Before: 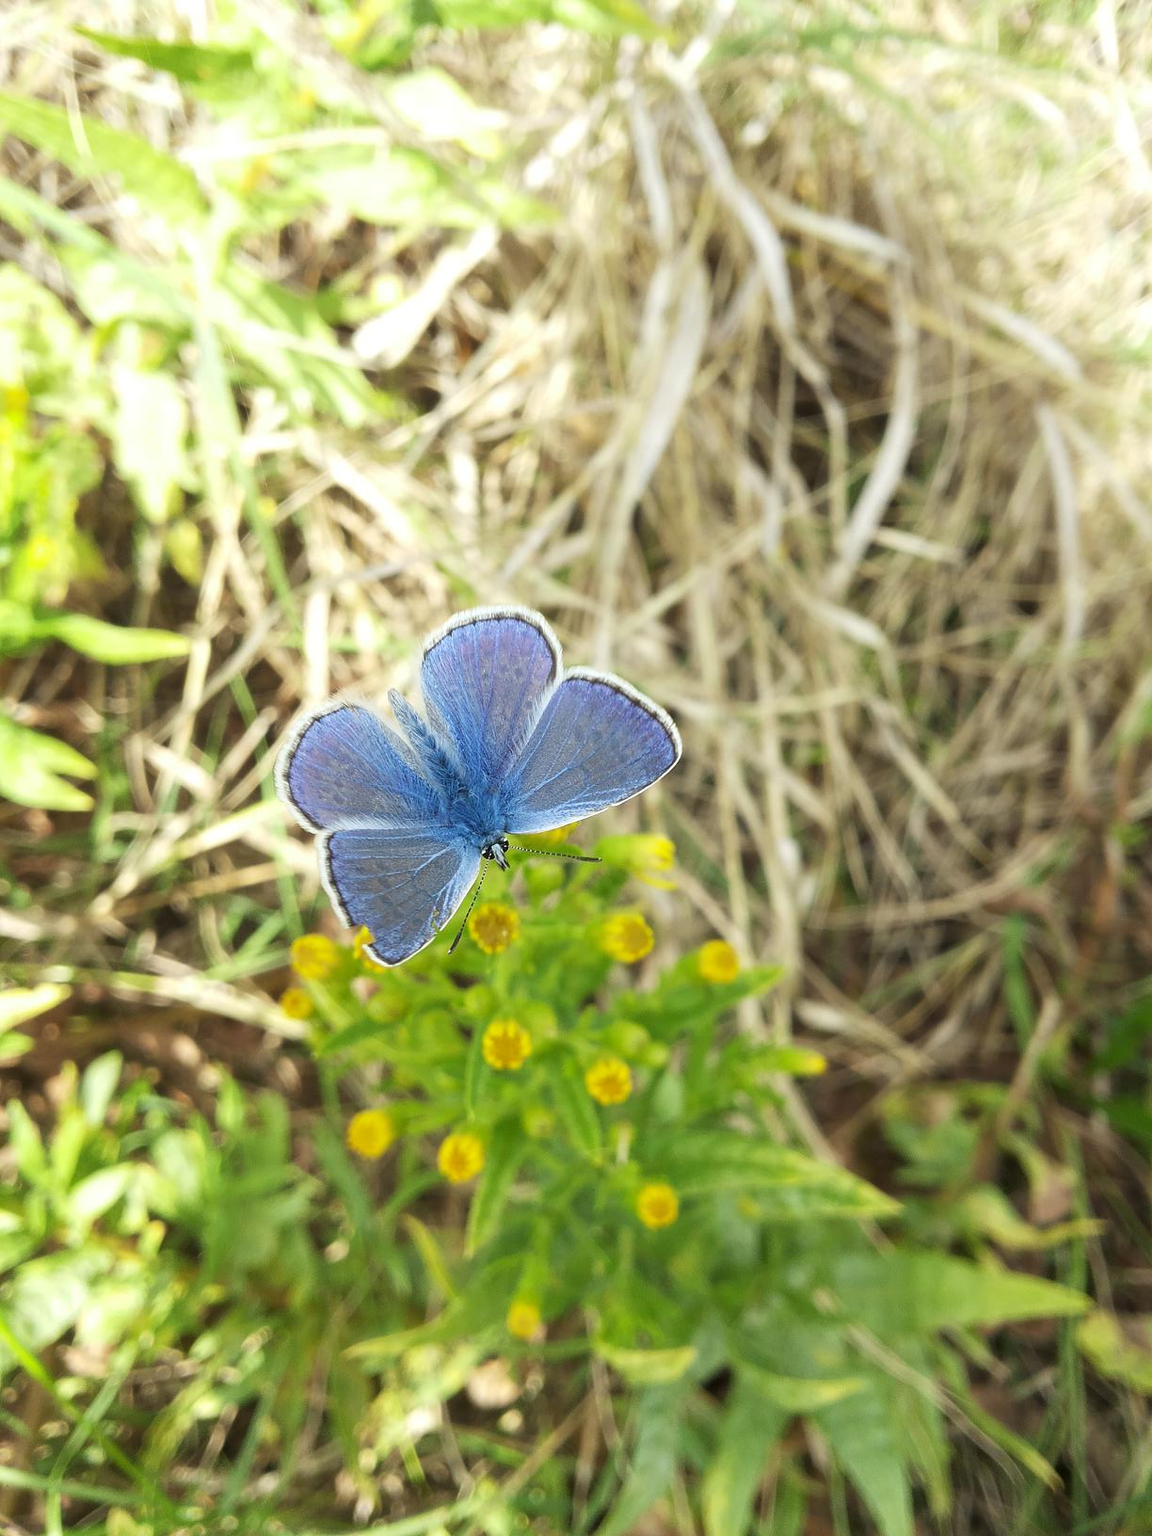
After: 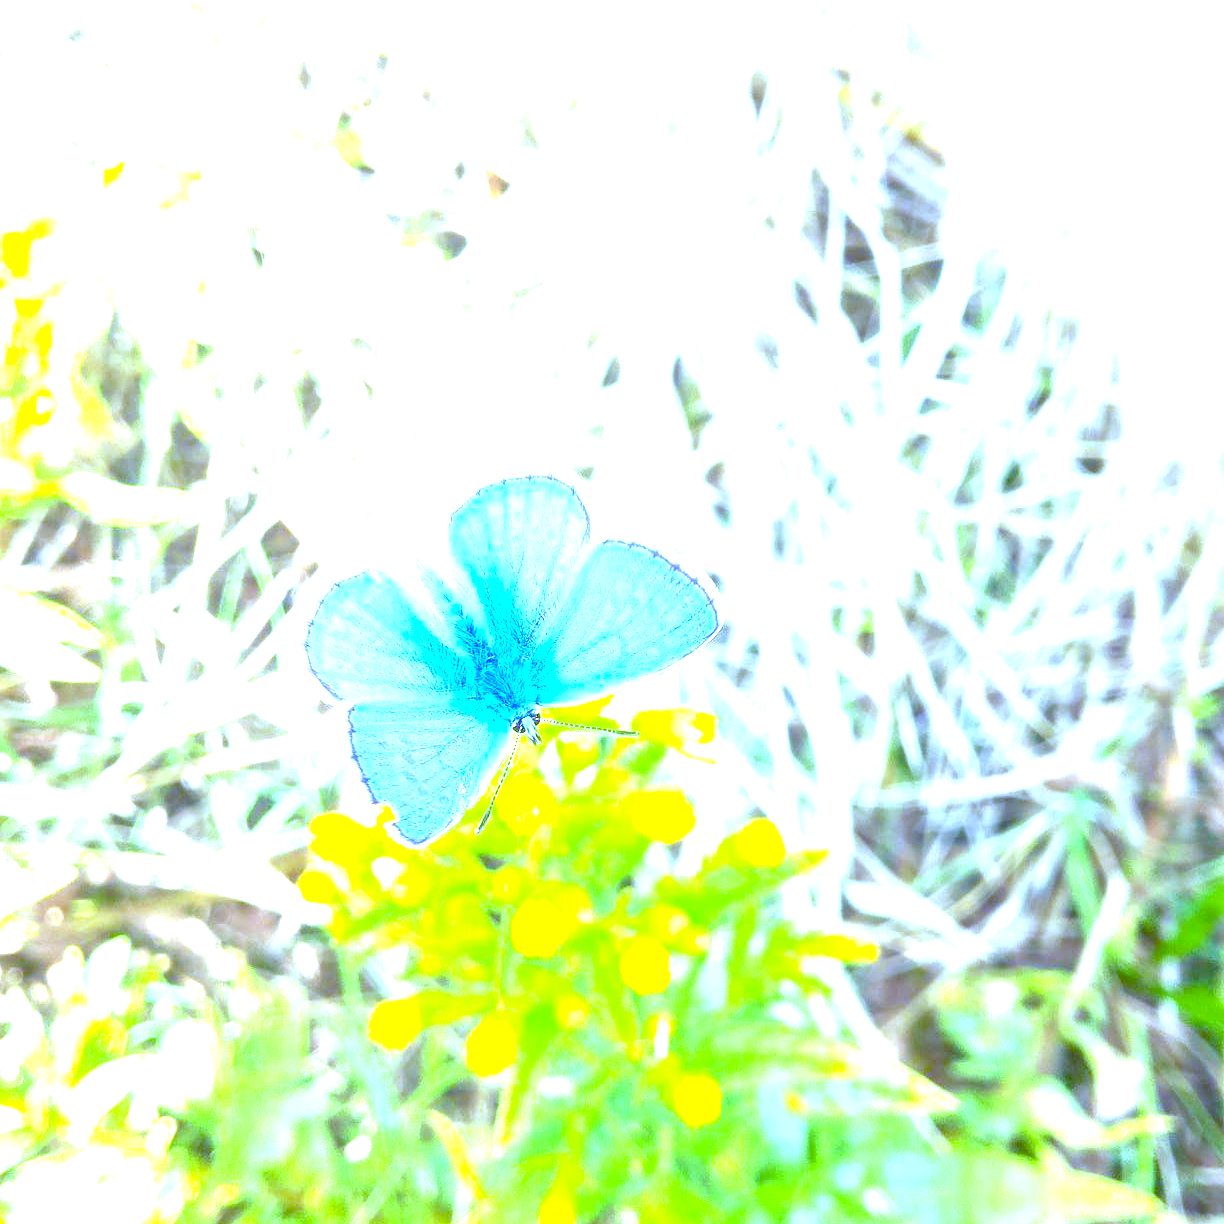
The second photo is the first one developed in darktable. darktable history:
white balance: red 0.766, blue 1.537
color balance rgb: linear chroma grading › global chroma 18.9%, perceptual saturation grading › global saturation 20%, perceptual saturation grading › highlights -25%, perceptual saturation grading › shadows 50%, global vibrance 18.93%
crop: top 11.038%, bottom 13.962%
exposure: black level correction 0.001, exposure 2.607 EV, compensate exposure bias true, compensate highlight preservation false
local contrast: detail 110%
